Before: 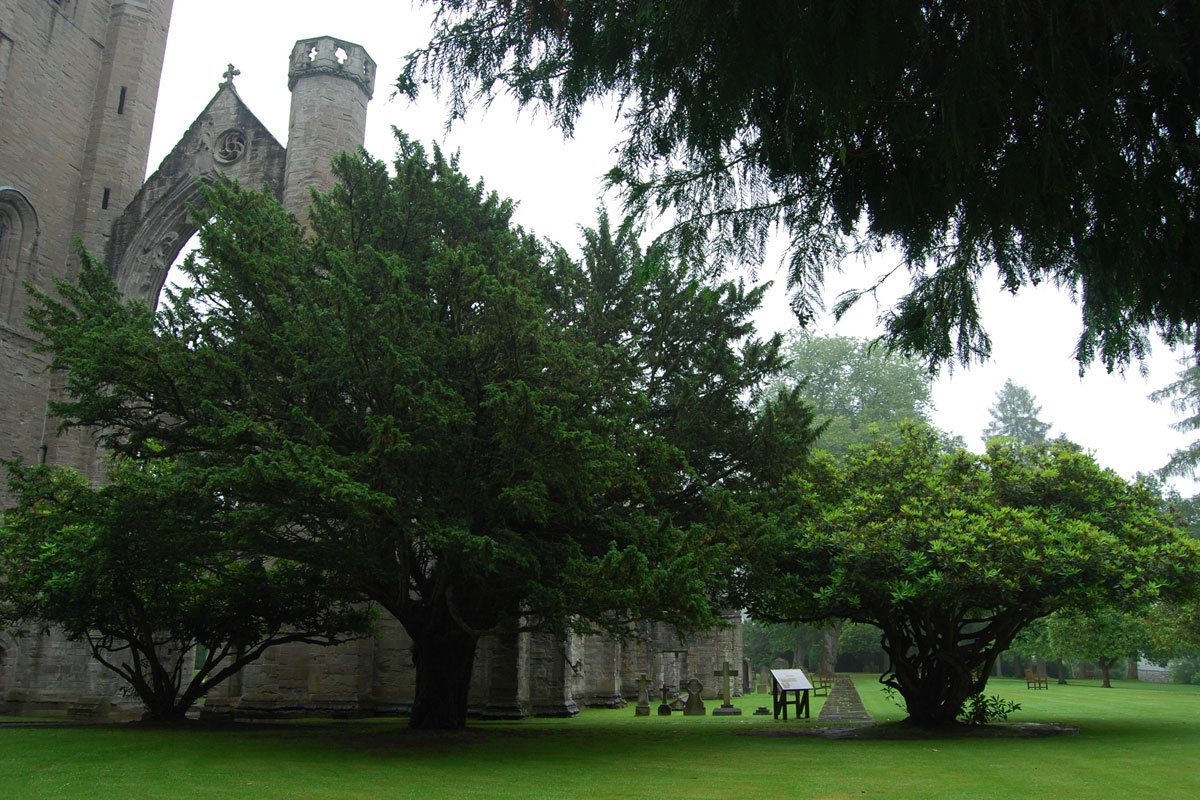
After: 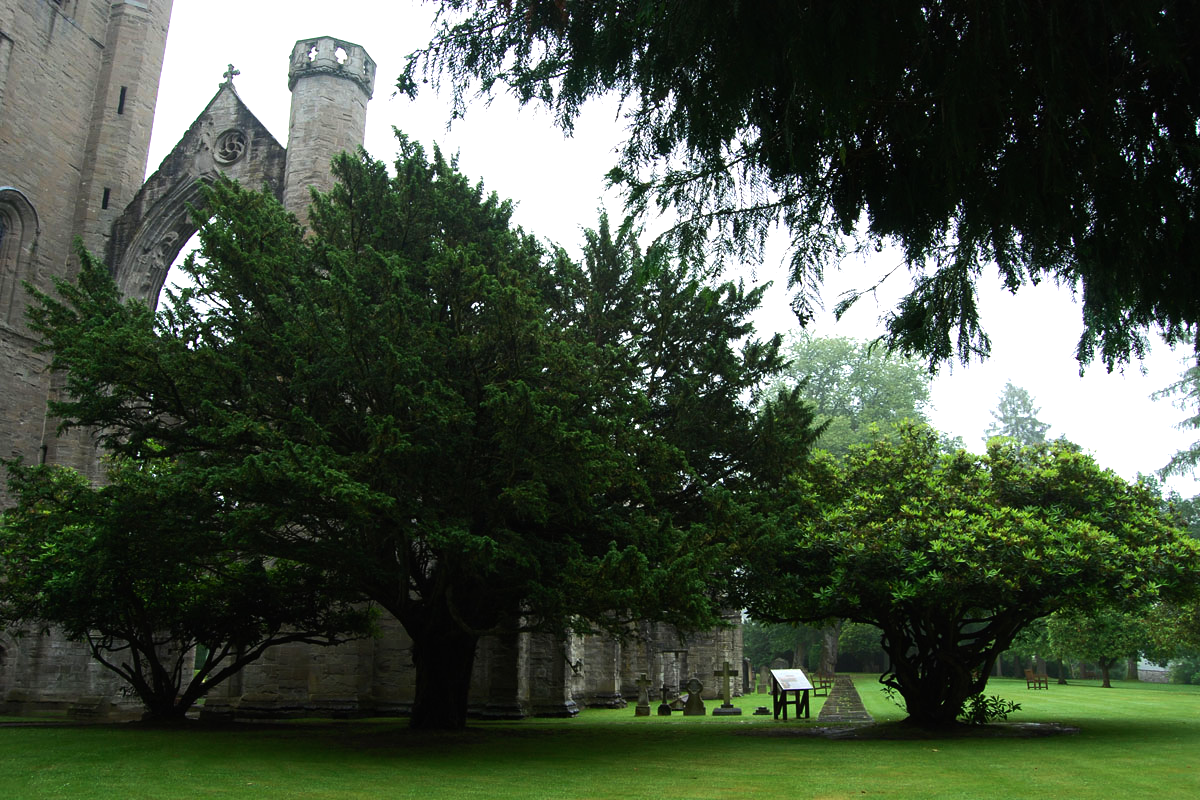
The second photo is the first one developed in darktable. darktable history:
tone equalizer: -8 EV -0.75 EV, -7 EV -0.7 EV, -6 EV -0.6 EV, -5 EV -0.4 EV, -3 EV 0.4 EV, -2 EV 0.6 EV, -1 EV 0.7 EV, +0 EV 0.75 EV, edges refinement/feathering 500, mask exposure compensation -1.57 EV, preserve details no
velvia: strength 15%
